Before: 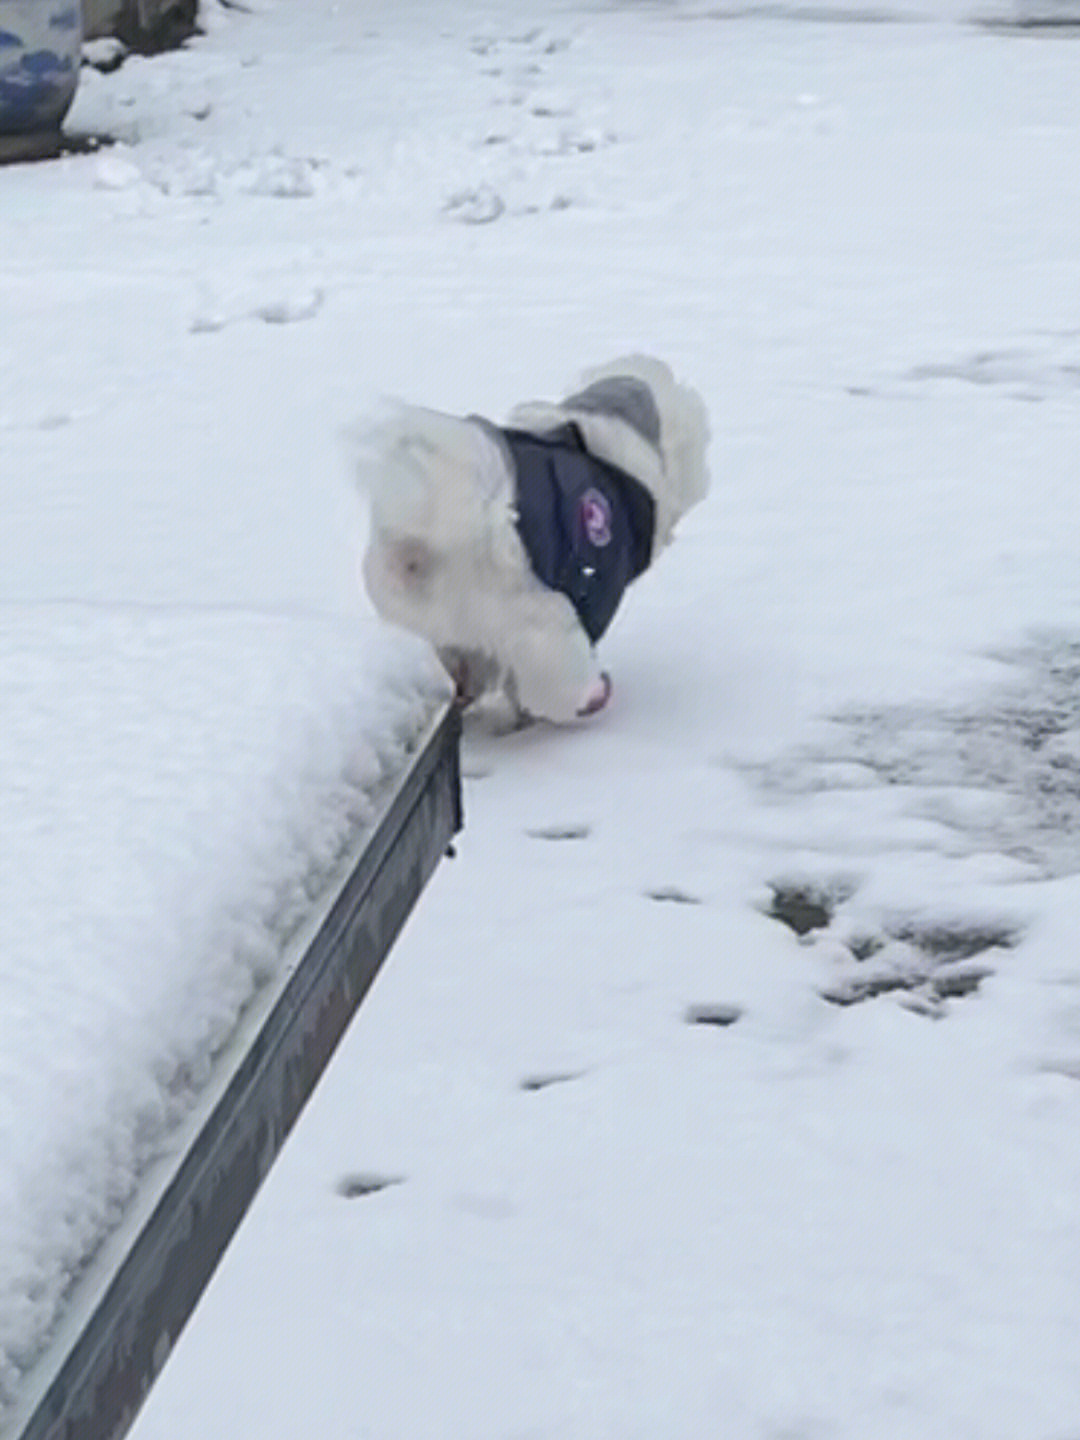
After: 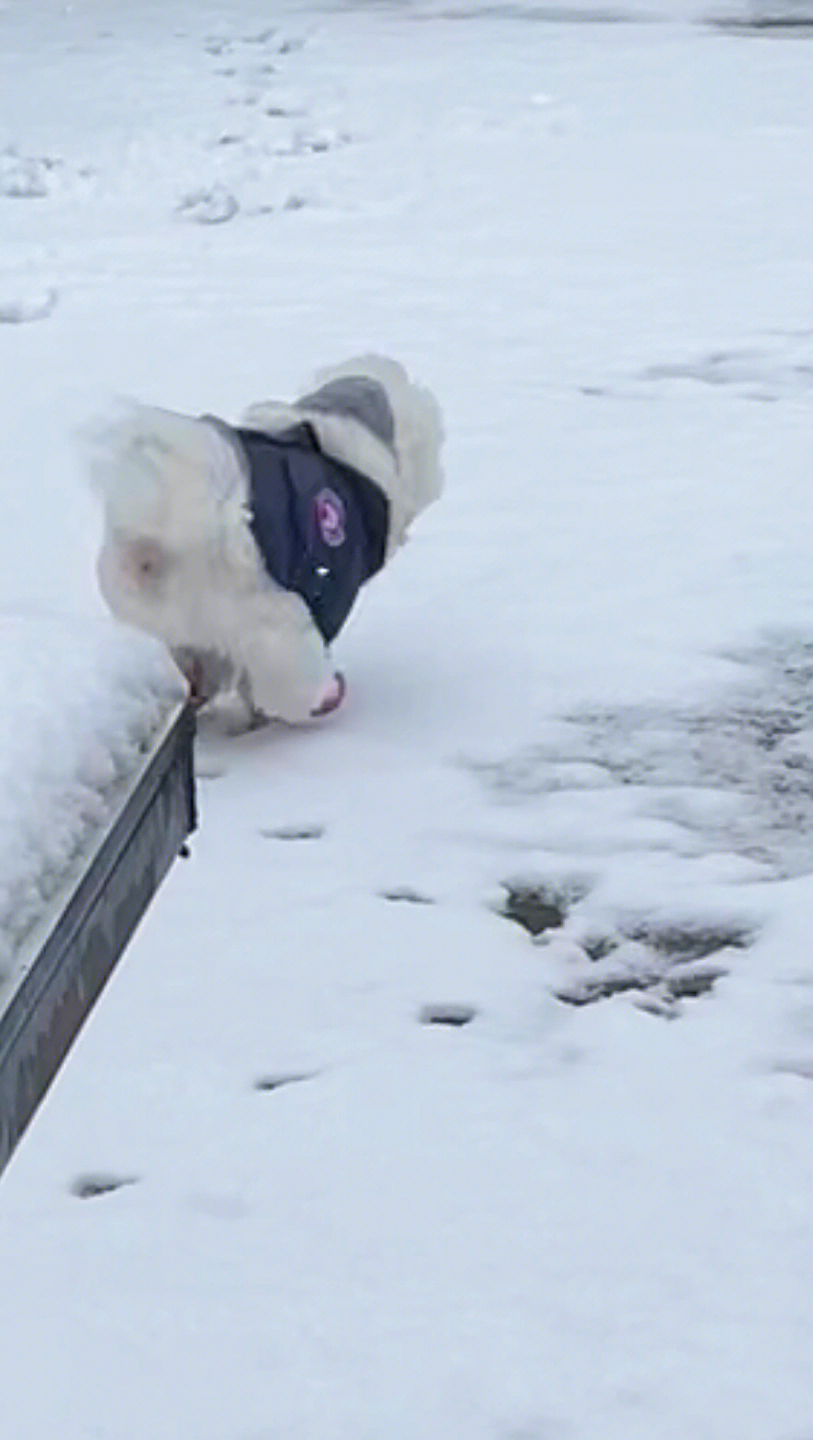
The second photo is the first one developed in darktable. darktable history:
crop and rotate: left 24.696%
velvia: on, module defaults
sharpen: on, module defaults
